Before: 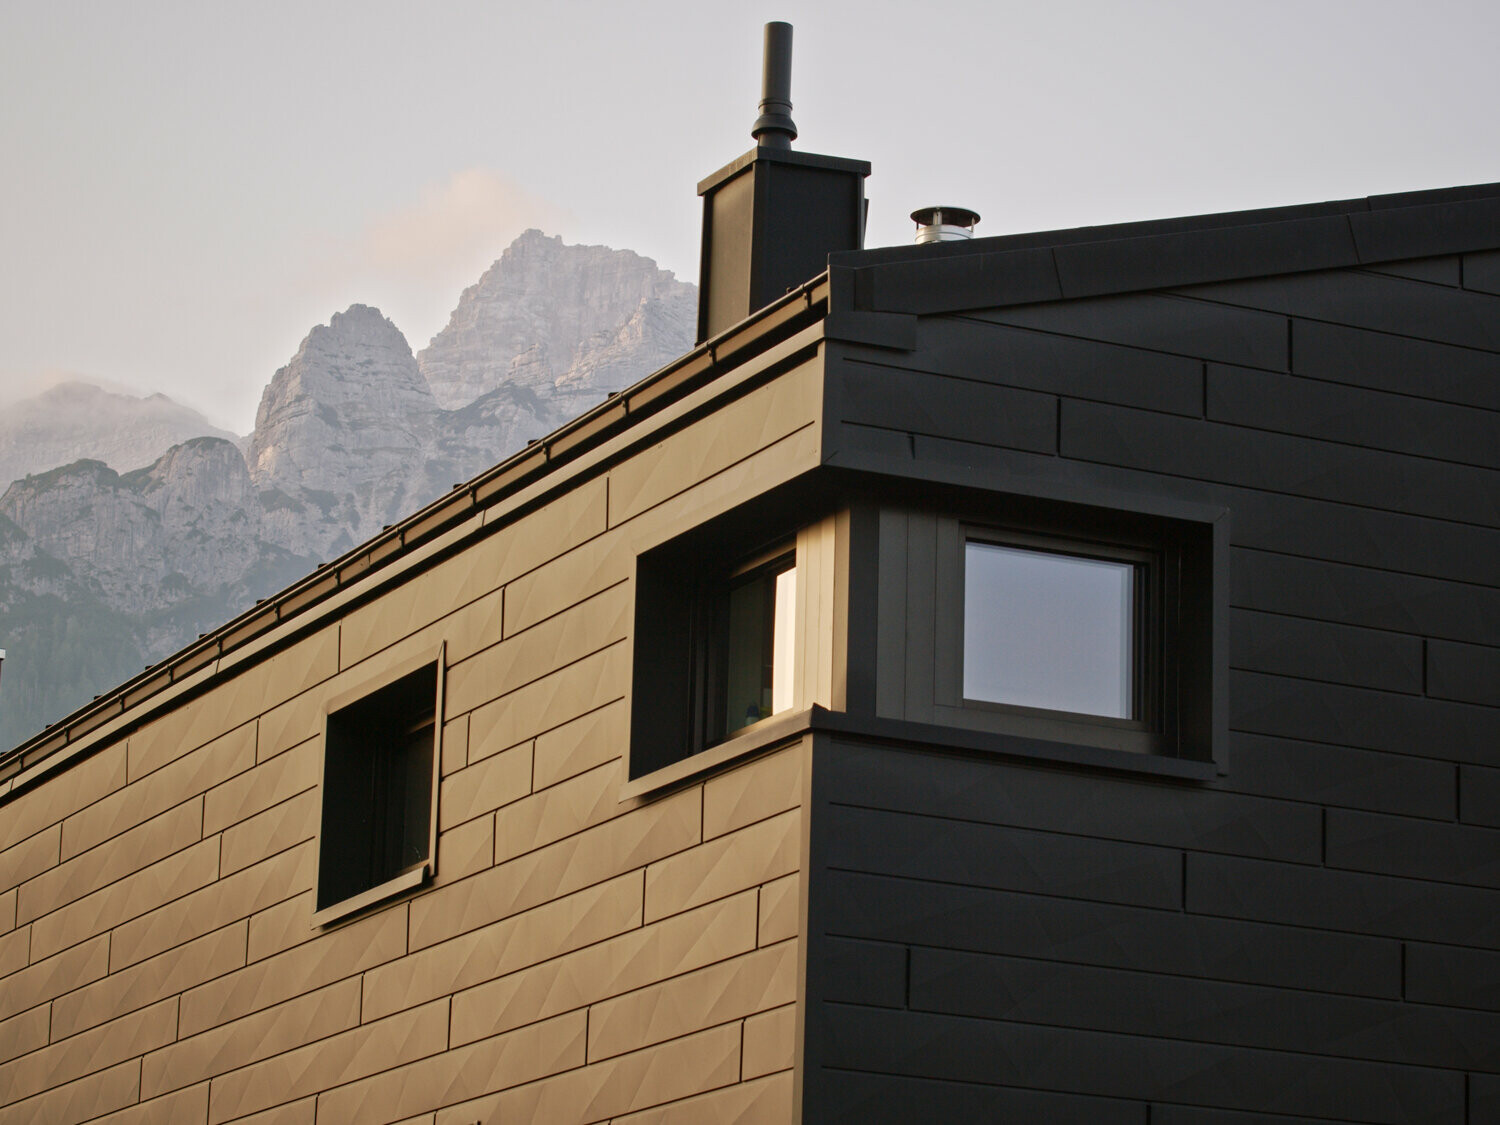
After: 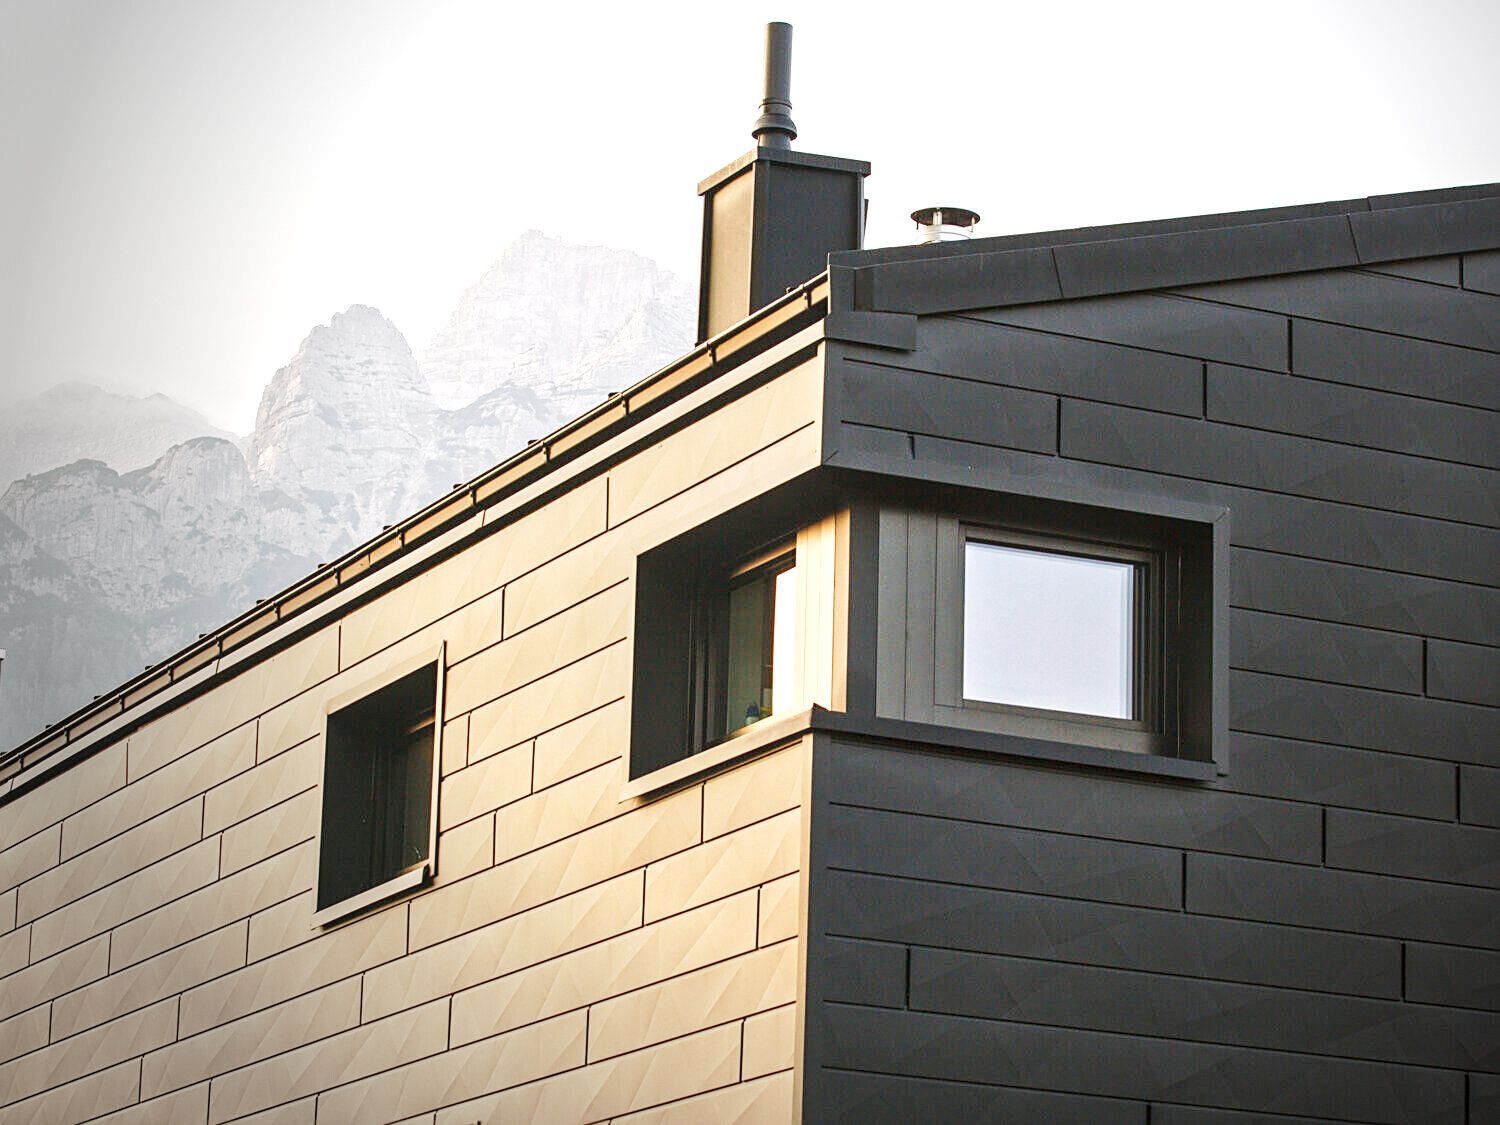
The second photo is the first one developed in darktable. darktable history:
tone curve: curves: ch0 [(0, 0) (0.055, 0.057) (0.258, 0.307) (0.434, 0.543) (0.517, 0.657) (0.745, 0.874) (1, 1)]; ch1 [(0, 0) (0.346, 0.307) (0.418, 0.383) (0.46, 0.439) (0.482, 0.493) (0.502, 0.497) (0.517, 0.506) (0.55, 0.561) (0.588, 0.61) (0.646, 0.688) (1, 1)]; ch2 [(0, 0) (0.346, 0.34) (0.431, 0.45) (0.485, 0.499) (0.5, 0.503) (0.527, 0.508) (0.545, 0.562) (0.679, 0.706) (1, 1)], preserve colors none
vignetting: fall-off start 71.48%, center (0.217, -0.233)
exposure: exposure 1.205 EV, compensate highlight preservation false
sharpen: on, module defaults
local contrast: on, module defaults
